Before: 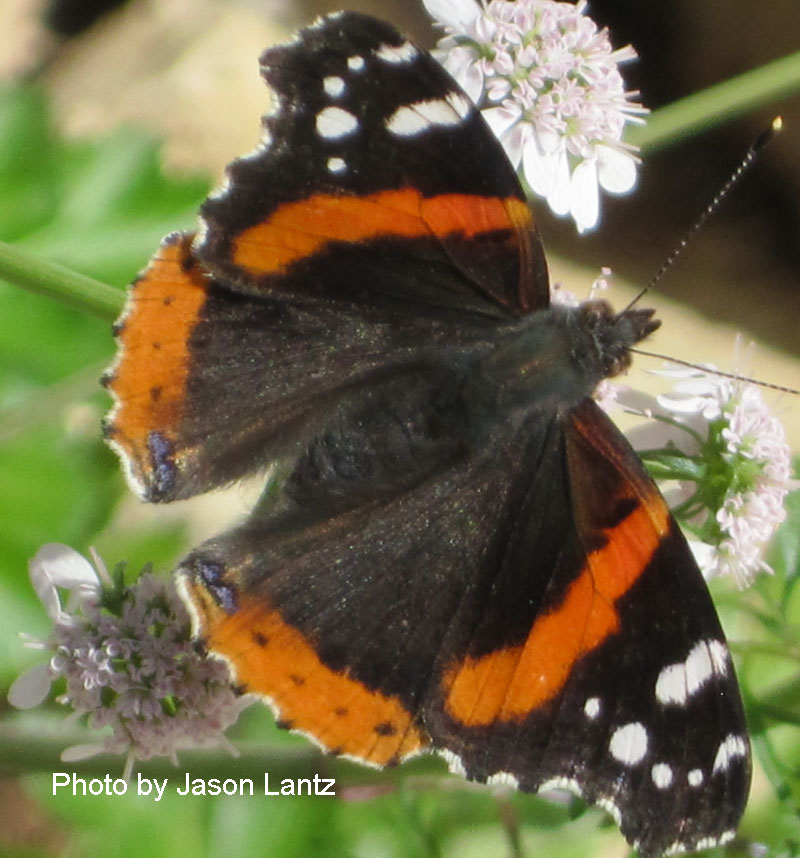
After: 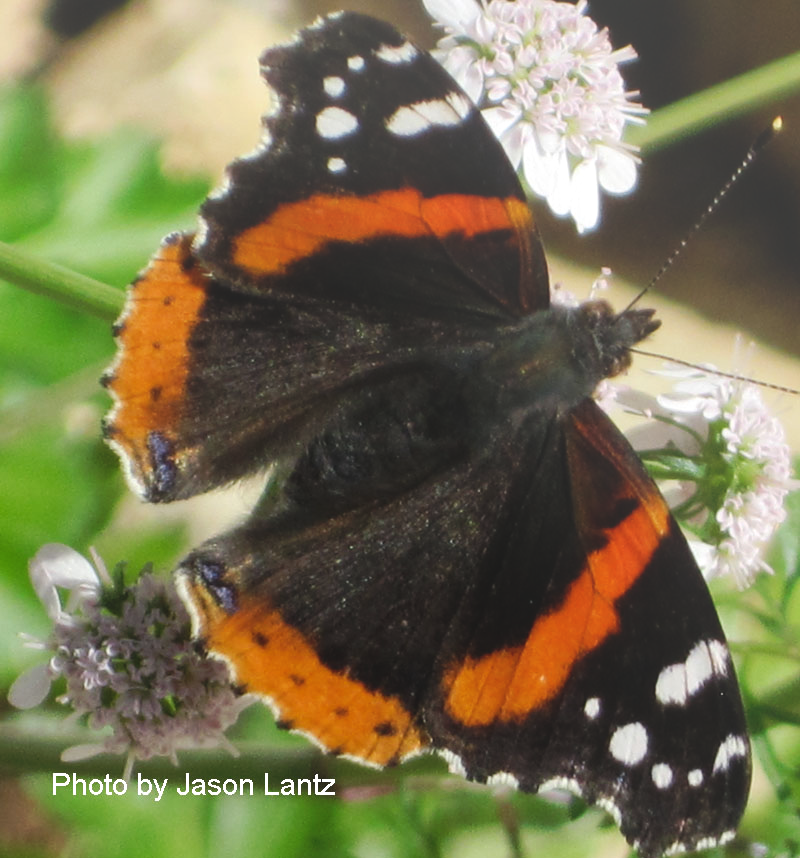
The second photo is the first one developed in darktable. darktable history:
bloom: size 40%
exposure: black level correction -0.001, exposure 0.08 EV, compensate highlight preservation false
color contrast: green-magenta contrast 0.84, blue-yellow contrast 0.86
tone curve: curves: ch0 [(0, 0) (0.003, 0.008) (0.011, 0.011) (0.025, 0.014) (0.044, 0.021) (0.069, 0.029) (0.1, 0.042) (0.136, 0.06) (0.177, 0.09) (0.224, 0.126) (0.277, 0.177) (0.335, 0.243) (0.399, 0.31) (0.468, 0.388) (0.543, 0.484) (0.623, 0.585) (0.709, 0.683) (0.801, 0.775) (0.898, 0.873) (1, 1)], preserve colors none
